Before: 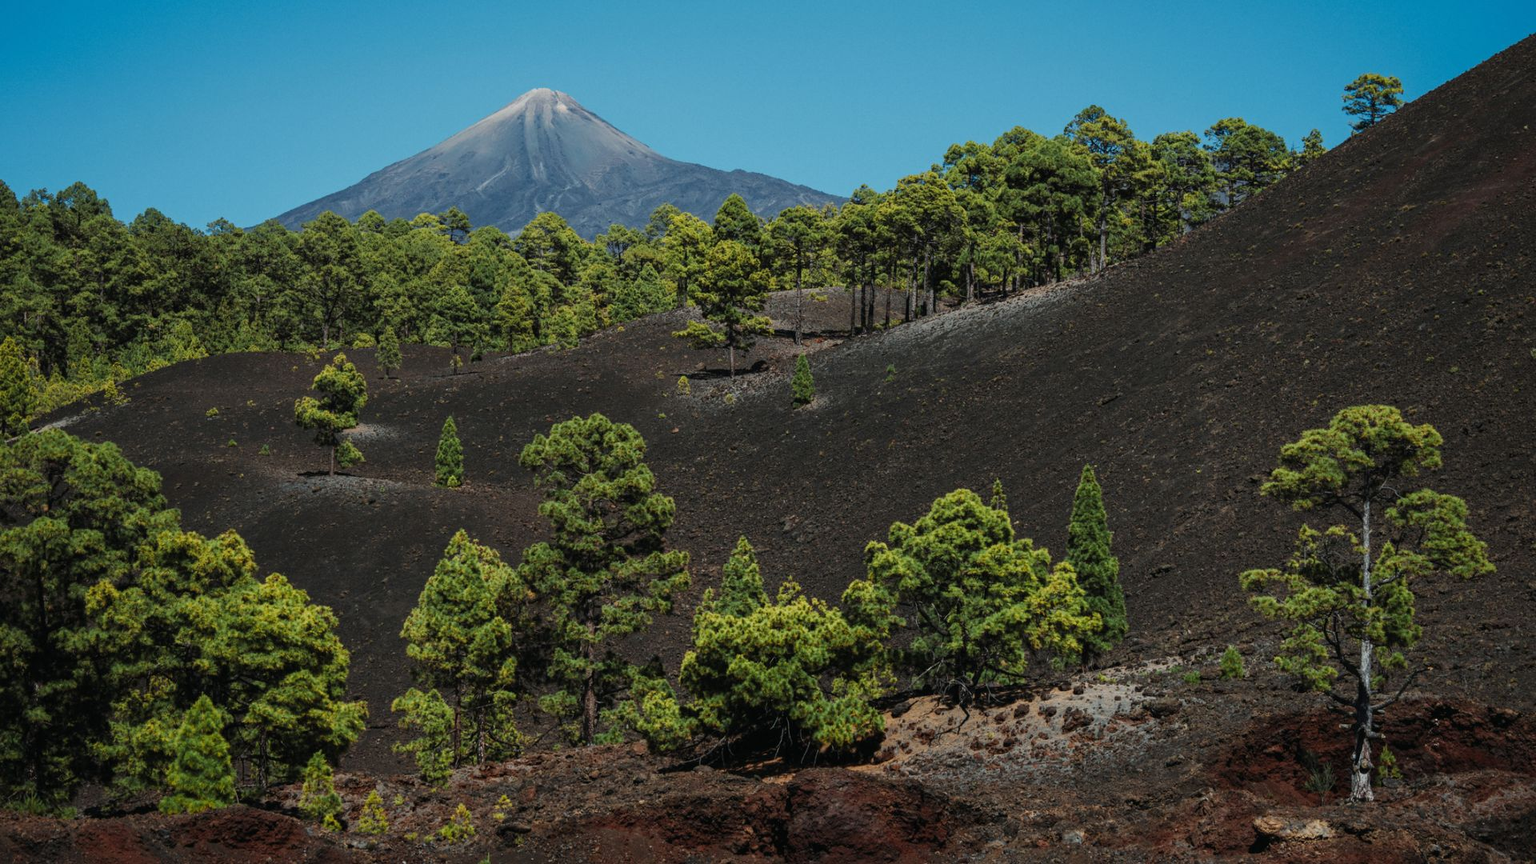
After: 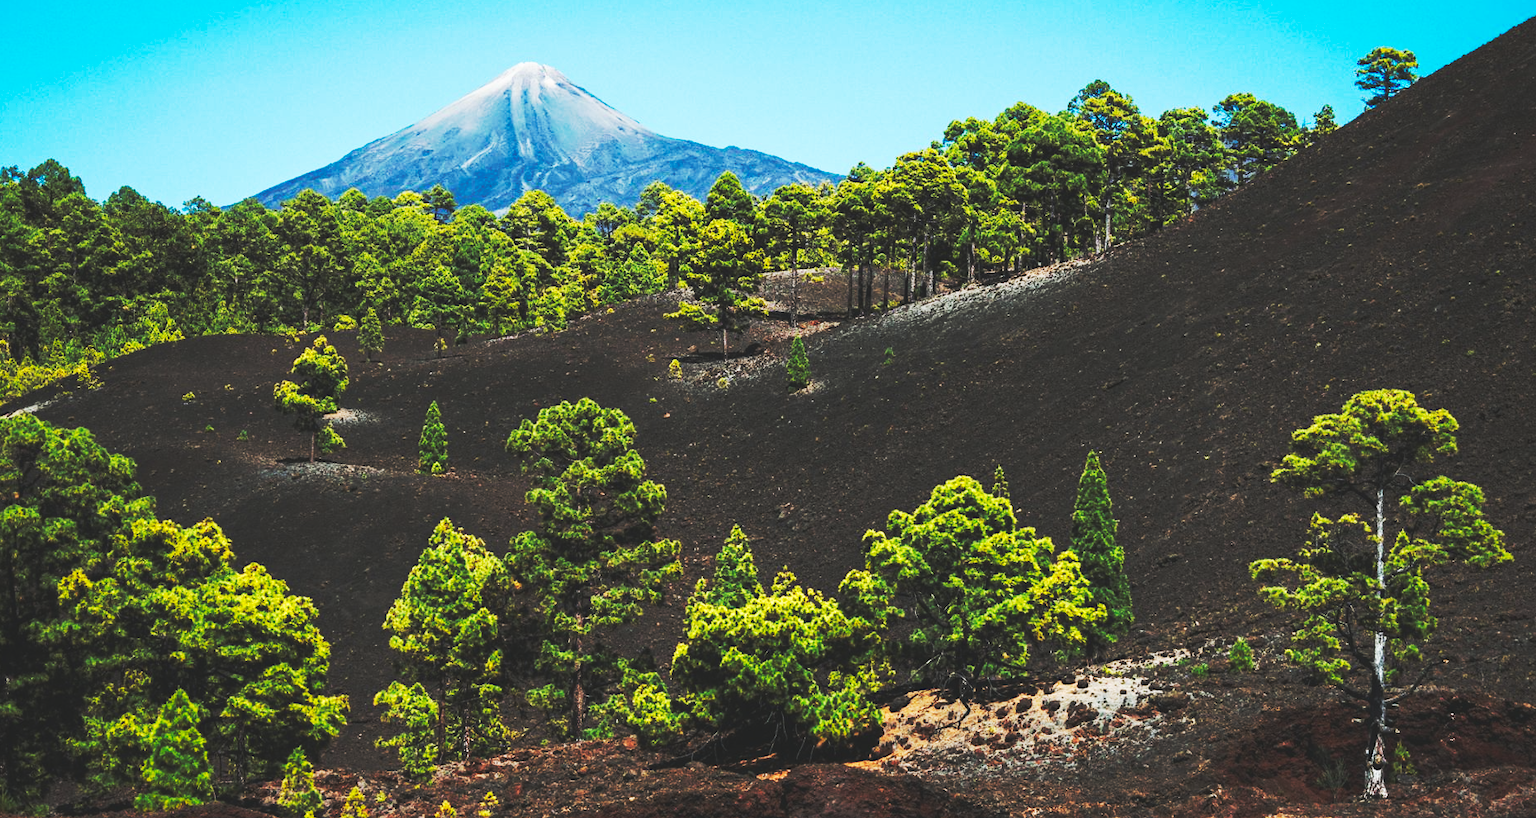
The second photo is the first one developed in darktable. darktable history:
base curve: curves: ch0 [(0, 0.015) (0.085, 0.116) (0.134, 0.298) (0.19, 0.545) (0.296, 0.764) (0.599, 0.982) (1, 1)], preserve colors none
crop: left 1.964%, top 3.251%, right 1.122%, bottom 4.933%
